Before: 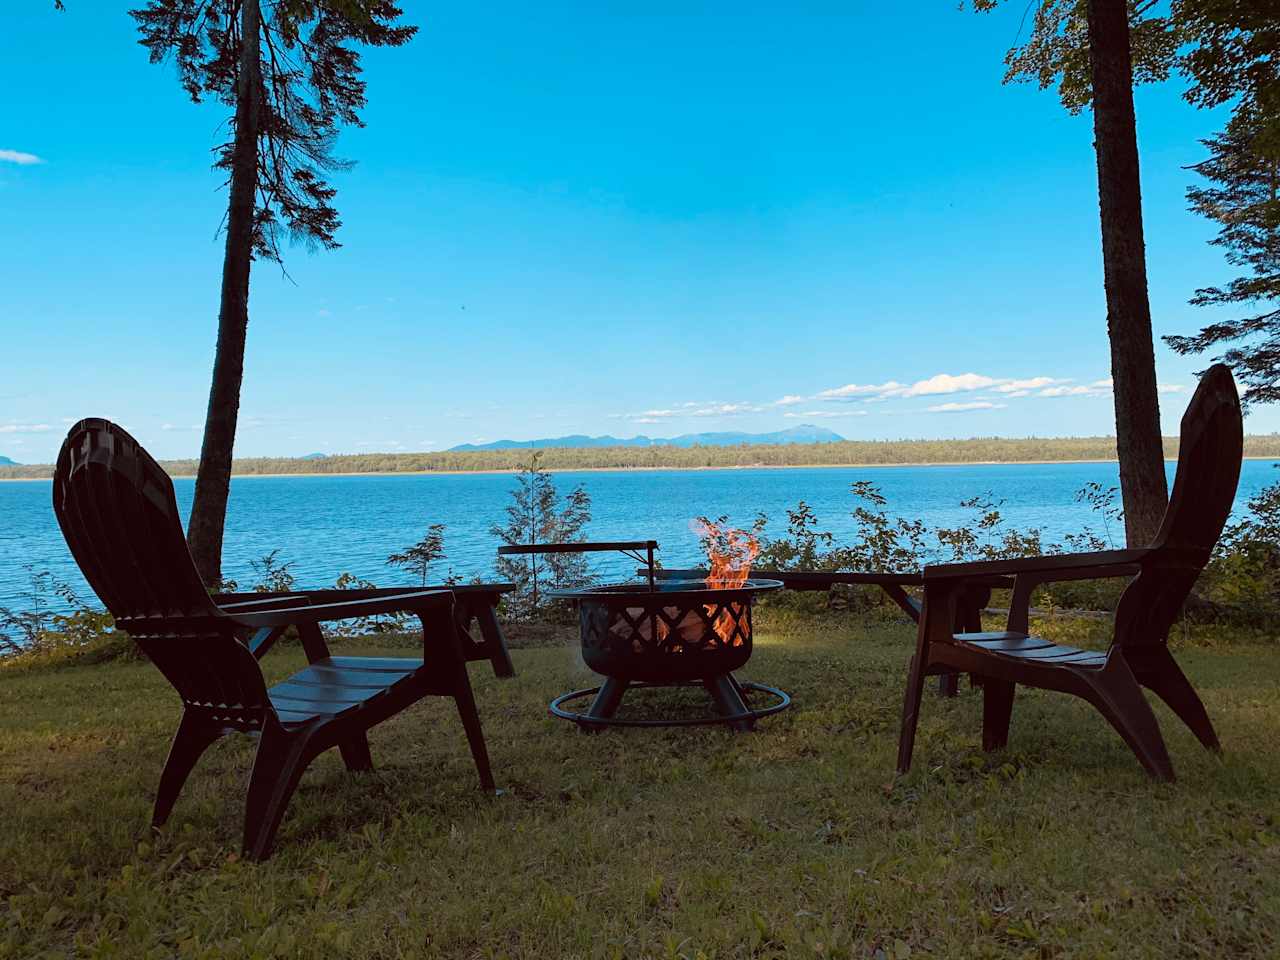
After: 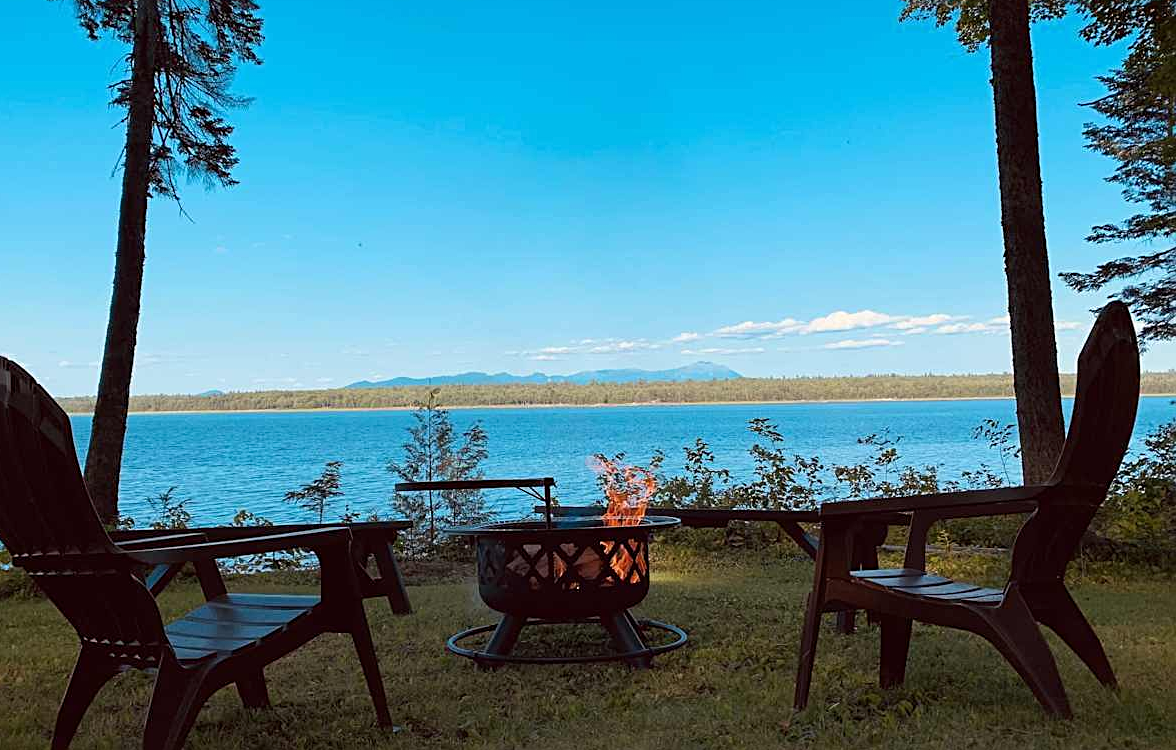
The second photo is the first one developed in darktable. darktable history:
sharpen: radius 2.148, amount 0.382, threshold 0.019
crop: left 8.108%, top 6.607%, bottom 15.241%
